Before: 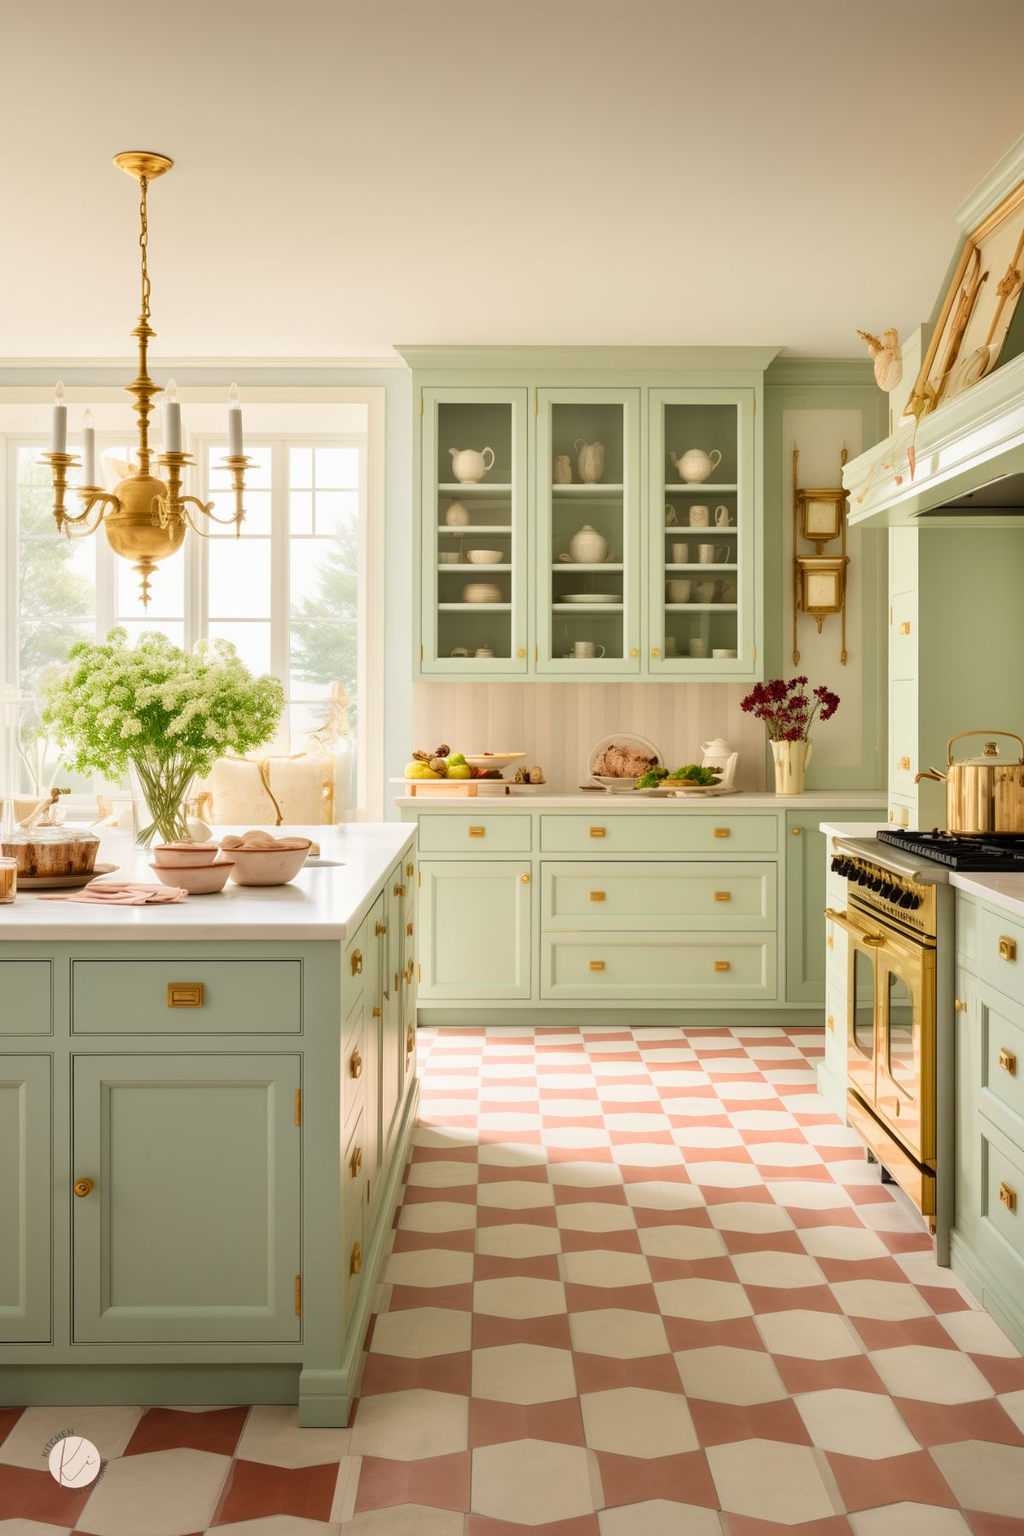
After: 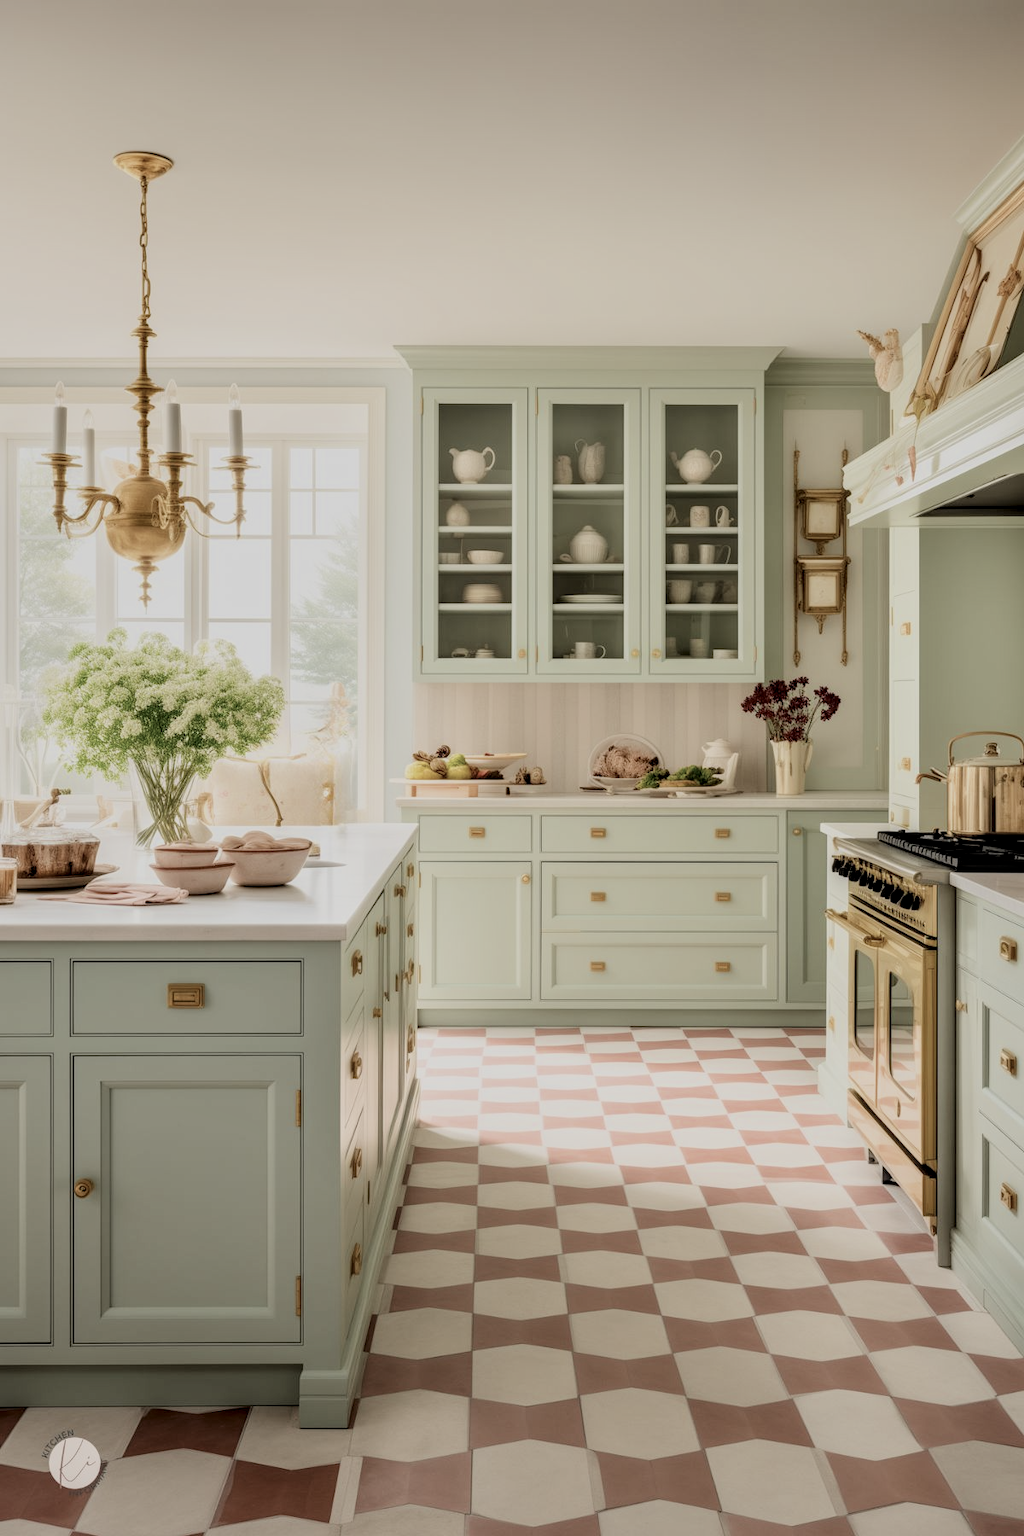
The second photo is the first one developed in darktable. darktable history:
local contrast: detail 142%
filmic rgb: black relative exposure -7.15 EV, white relative exposure 5.36 EV, hardness 3.02, color science v6 (2022)
contrast brightness saturation: contrast -0.05, saturation -0.41
